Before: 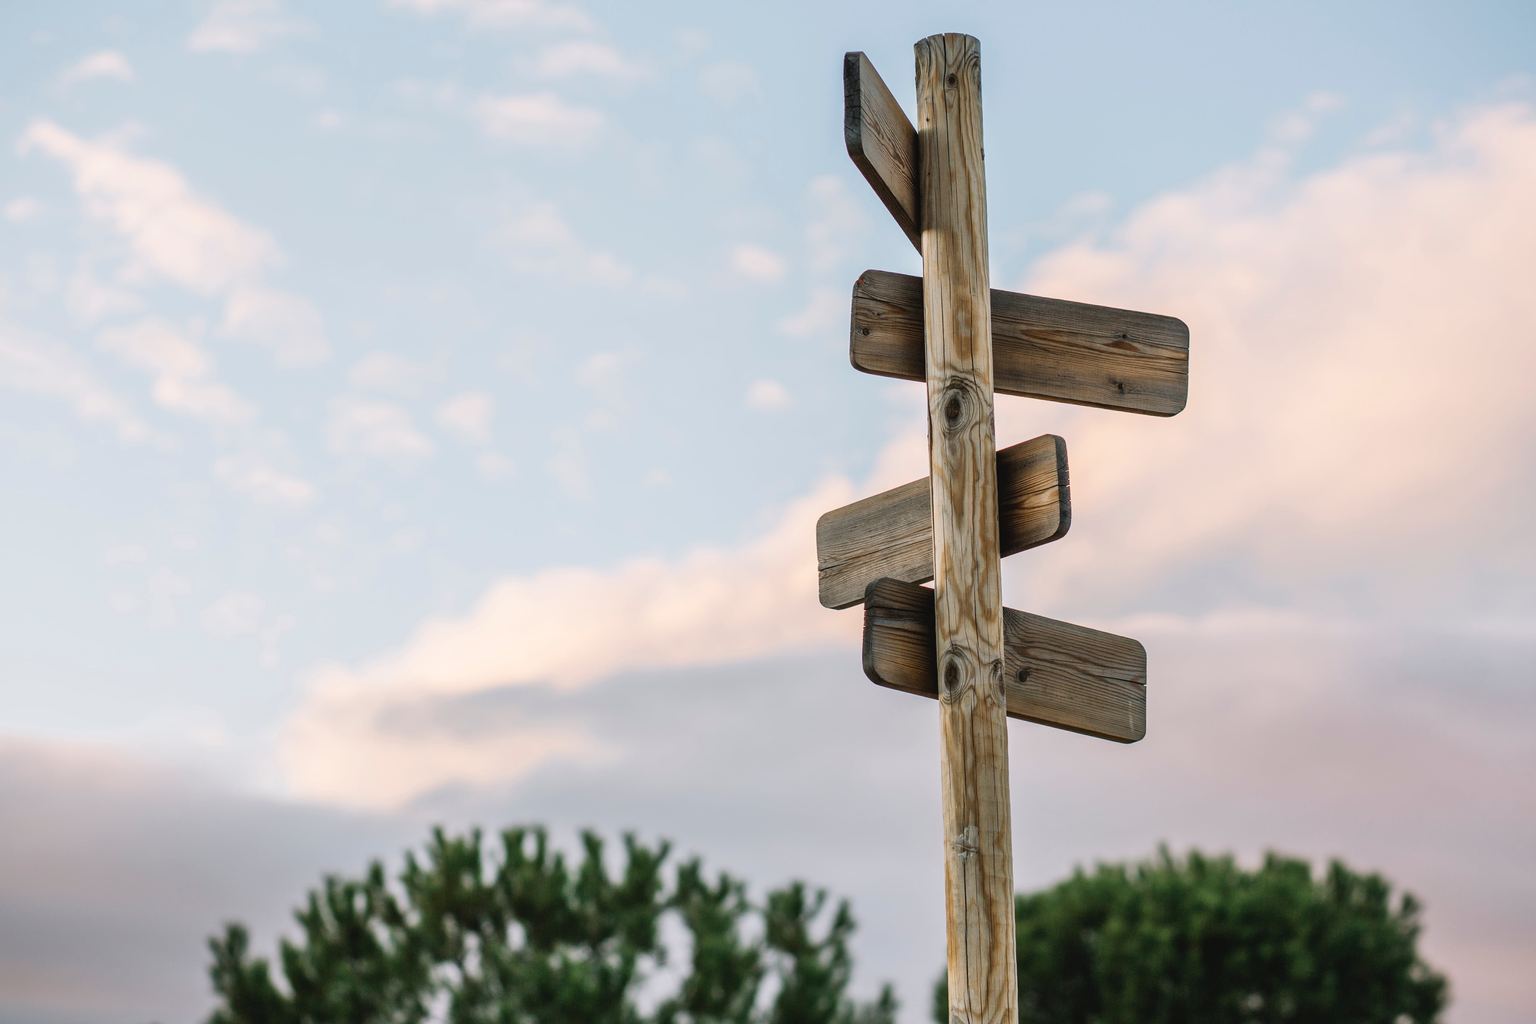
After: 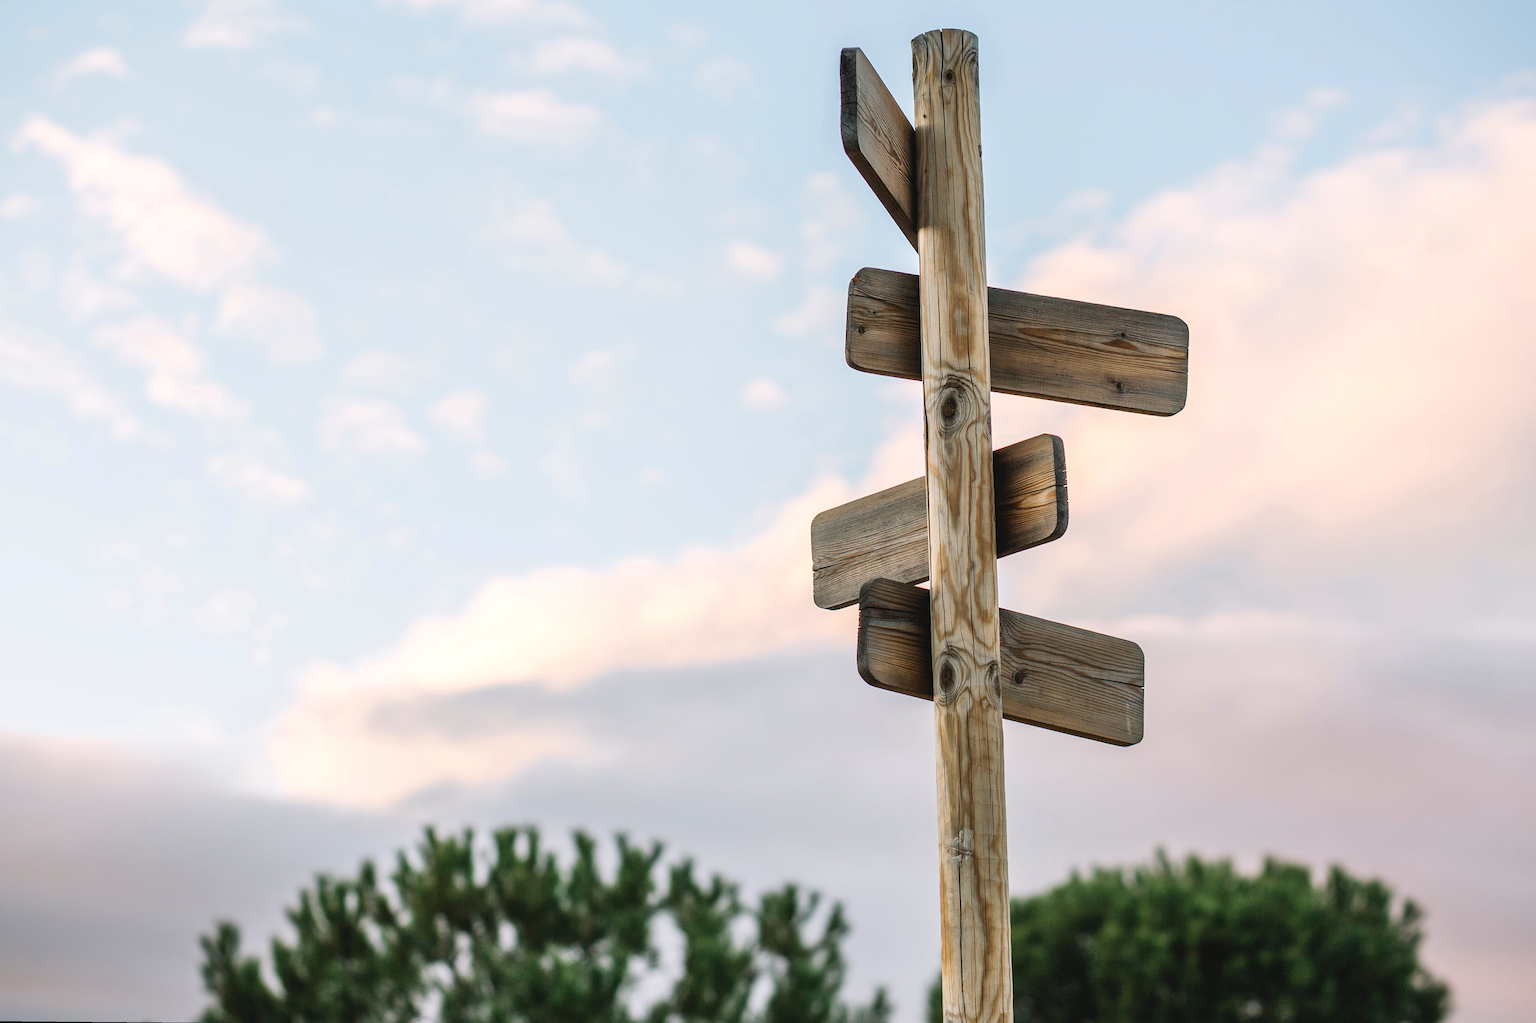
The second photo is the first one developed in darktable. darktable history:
sharpen: amount 0.2
exposure: black level correction 0, exposure 0.2 EV, compensate exposure bias true, compensate highlight preservation false
rotate and perspective: rotation 0.192°, lens shift (horizontal) -0.015, crop left 0.005, crop right 0.996, crop top 0.006, crop bottom 0.99
